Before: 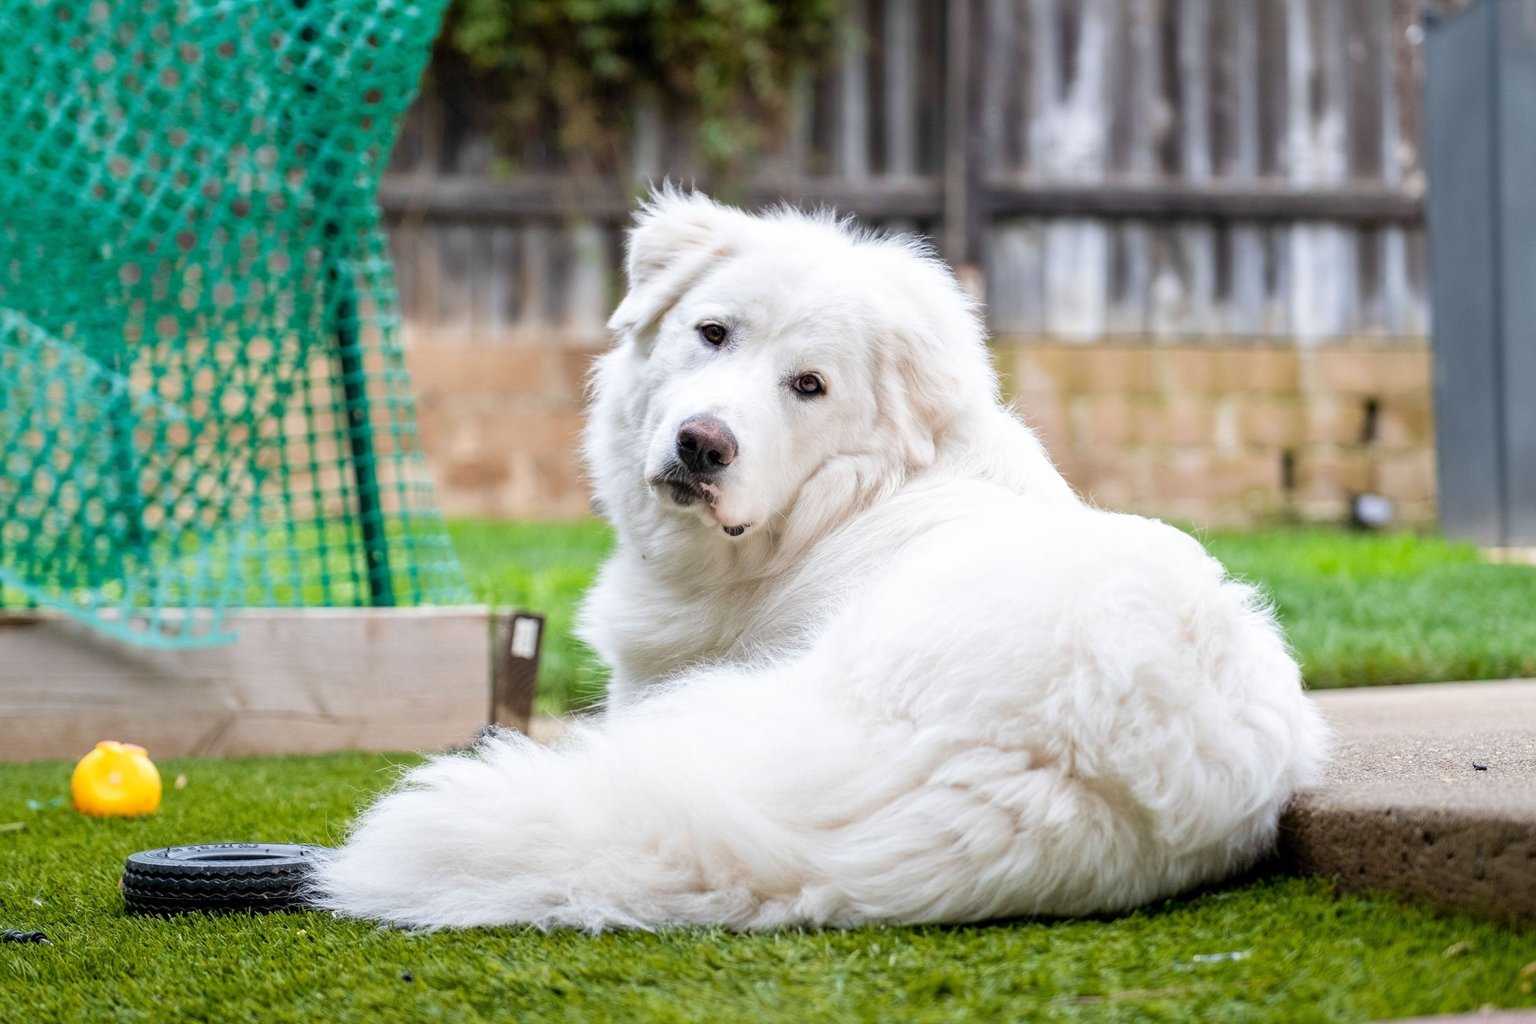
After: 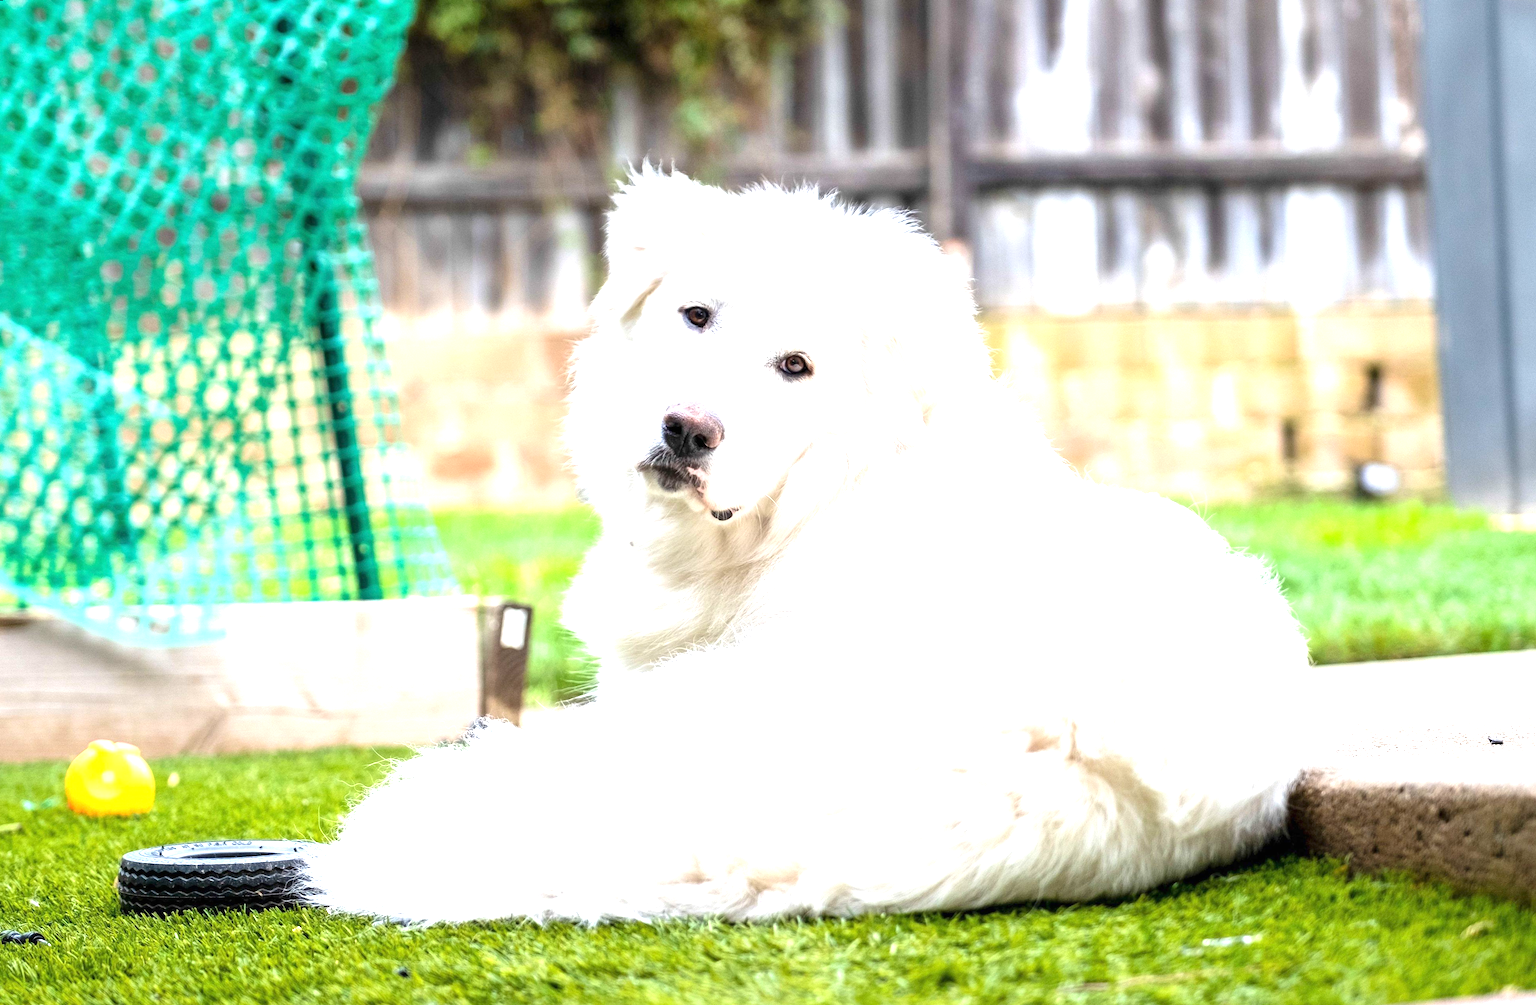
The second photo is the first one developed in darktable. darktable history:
rotate and perspective: rotation -1.32°, lens shift (horizontal) -0.031, crop left 0.015, crop right 0.985, crop top 0.047, crop bottom 0.982
exposure: black level correction 0, exposure 1.35 EV, compensate exposure bias true, compensate highlight preservation false
